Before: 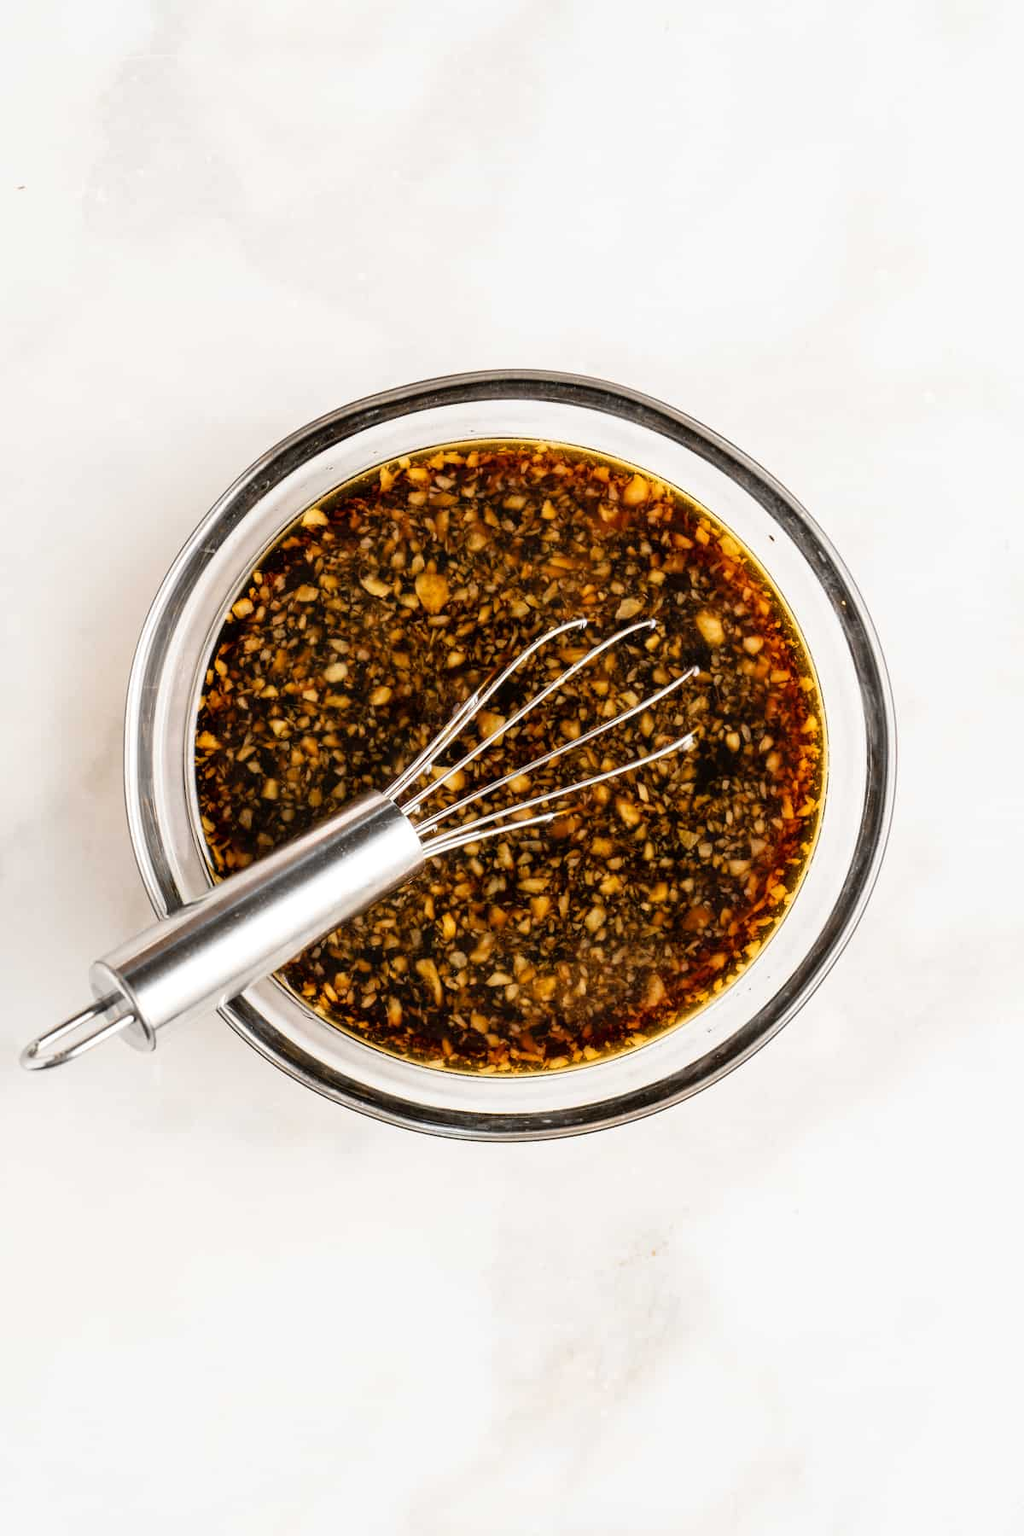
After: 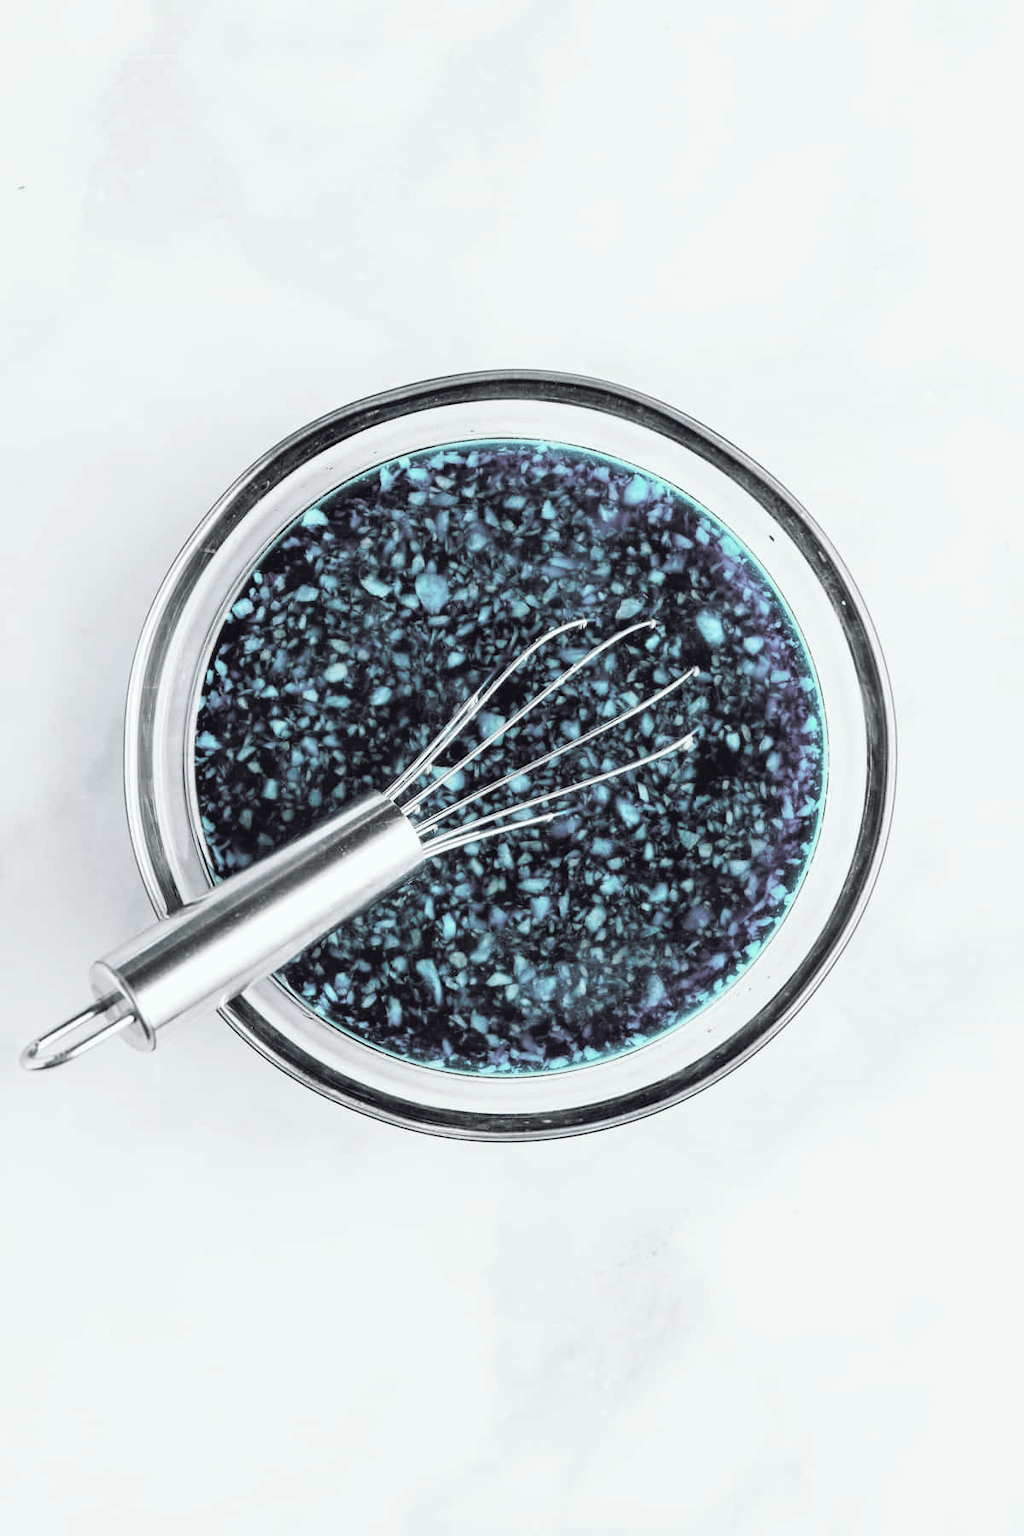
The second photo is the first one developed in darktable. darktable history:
tone curve: curves: ch0 [(0, 0) (0.003, 0.003) (0.011, 0.011) (0.025, 0.024) (0.044, 0.043) (0.069, 0.068) (0.1, 0.097) (0.136, 0.132) (0.177, 0.173) (0.224, 0.219) (0.277, 0.27) (0.335, 0.327) (0.399, 0.389) (0.468, 0.456) (0.543, 0.547) (0.623, 0.626) (0.709, 0.711) (0.801, 0.802) (0.898, 0.898) (1, 1)], preserve colors none
color look up table: target L [93.7, 90.59, 96.68, 80.31, 88.61, 80.93, 92.25, 80.28, 81.44, 85.06, 62.18, 53.94, 62.15, 52.77, 47.79, 52.96, 41.65, 15.53, 90.65, 89.32, 87.91, 79.56, 76.21, 73.49, 79.01, 69.98, 53.87, 64.79, 49.61, 38.55, 27.04, 14.68, 95.55, 77.79, 77.31, 88.38, 67.85, 76.8, 58.99, 89.06, 59.11, 74.59, 33.78, 50, 29.17, 91.78, 94.38, 76.69, 11.25], target a [-19.67, -44.94, -4.57, 17.8, 5.746, -30.08, -5.049, 11.41, -2.953, -16, 24.77, -1.701, -6.022, 7.173, 11.72, -21.67, -7.945, 0.031, -9.614, 2.759, -21.51, 6.017, -13.01, -5.078, 15.69, 3.93, -6.007, 13.69, -13.09, 8.059, 0.014, 4.882, 0.459, 4.79, 10.57, 3.959, 0.796, 1.449, 23.2, -2.743, 13.38, 5.648, 13, 0.679, 7.153, -14.69, -1.501, -7.696, 0.107], target b [7.23, 17.58, 5.782, -26.94, -5.46, 0.341, 20.5, -3.985, 2.244, 15.65, -21.44, -23.91, 14.02, -5.74, -12.06, 1.501, 6.634, -6.558, -1.705, -7.091, -8.668, -12.73, -16.6, -12.43, -28.46, -26.43, -0.881, -26.02, -10.35, -16.09, -3.367, -9.204, -3.021, -14.93, -31.75, -14.8, -4.279, -7.825, -59.64, -13.37, -34.96, -19.82, -34.71, -10.68, -22.04, 0.901, -5.325, -7.652, -2.229], num patches 49
